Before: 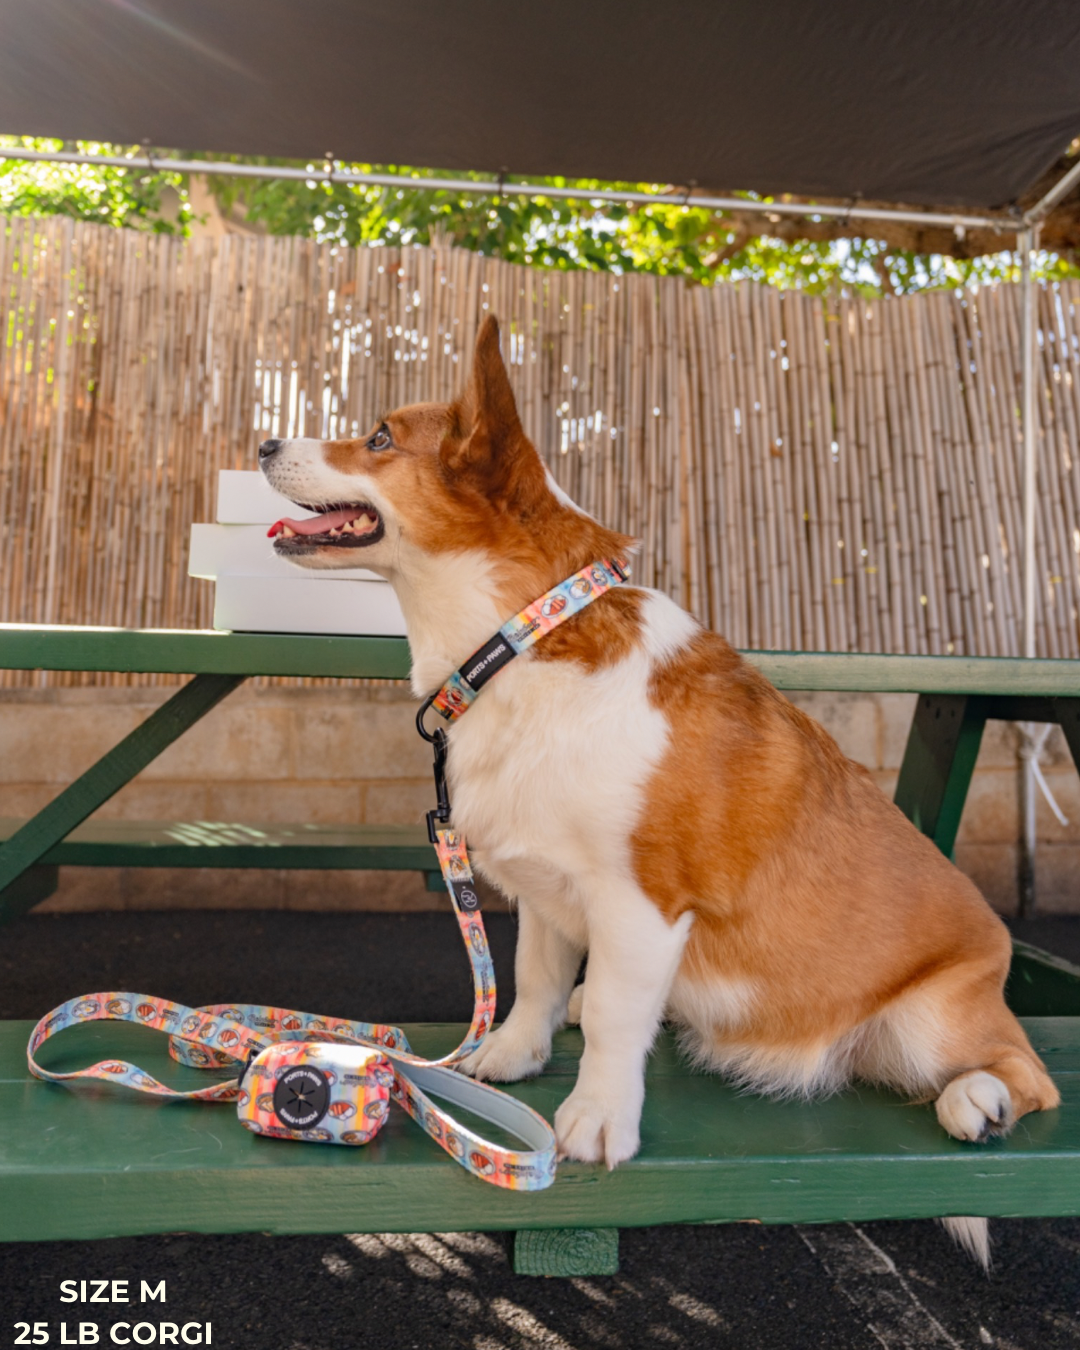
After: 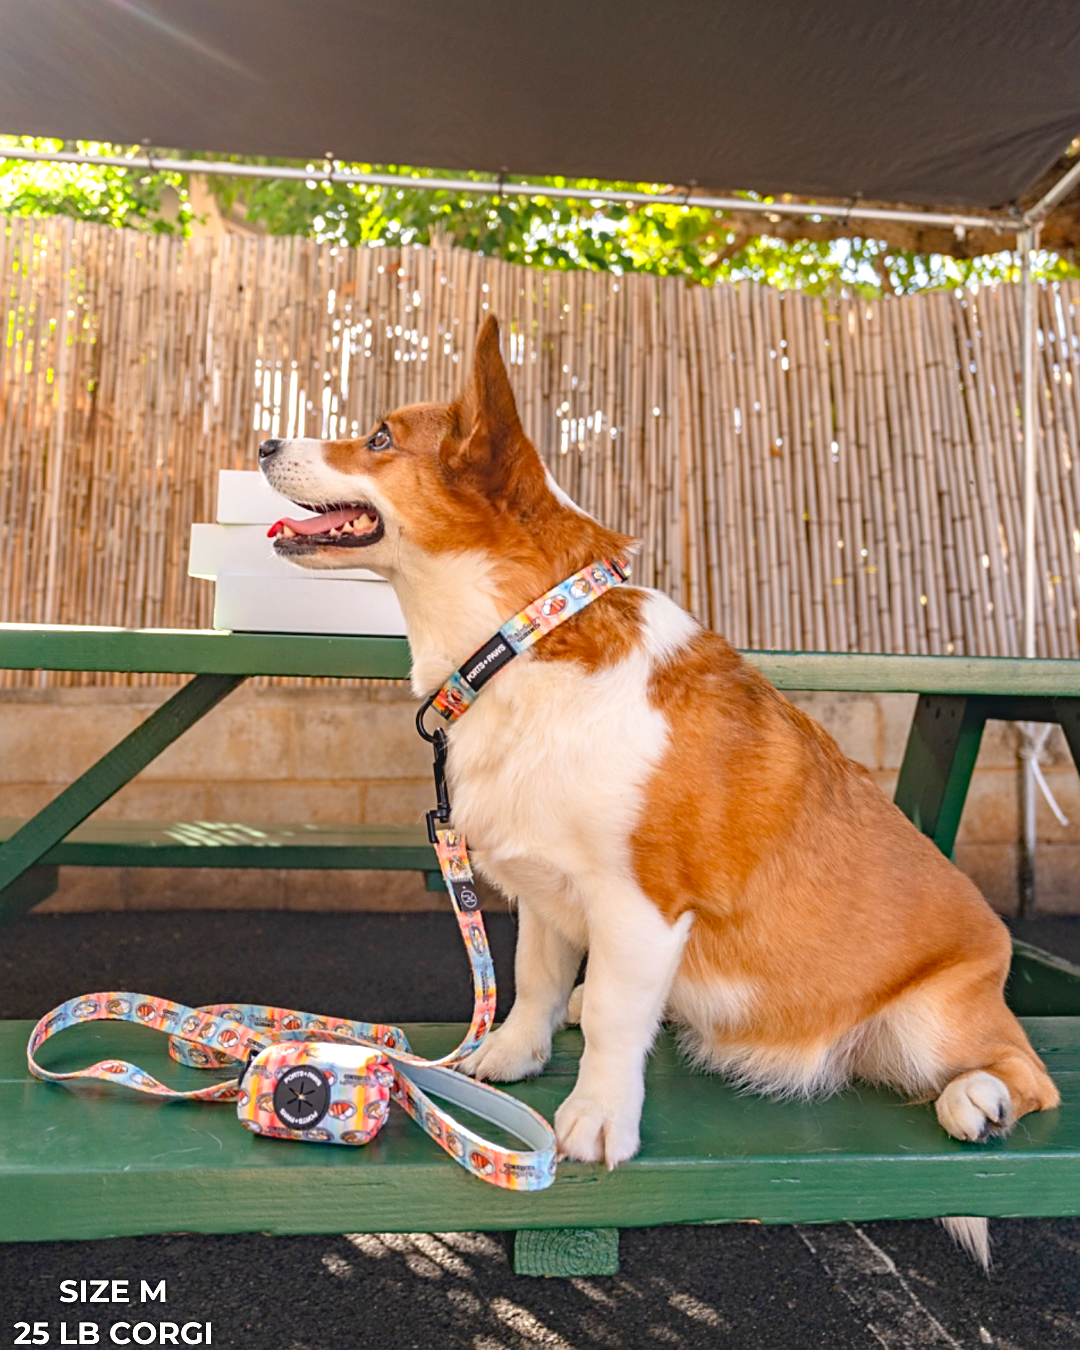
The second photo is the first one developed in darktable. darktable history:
haze removal: compatibility mode true, adaptive false
sharpen: on, module defaults
contrast brightness saturation: contrast -0.11
exposure: exposure 0.6 EV, compensate highlight preservation false
